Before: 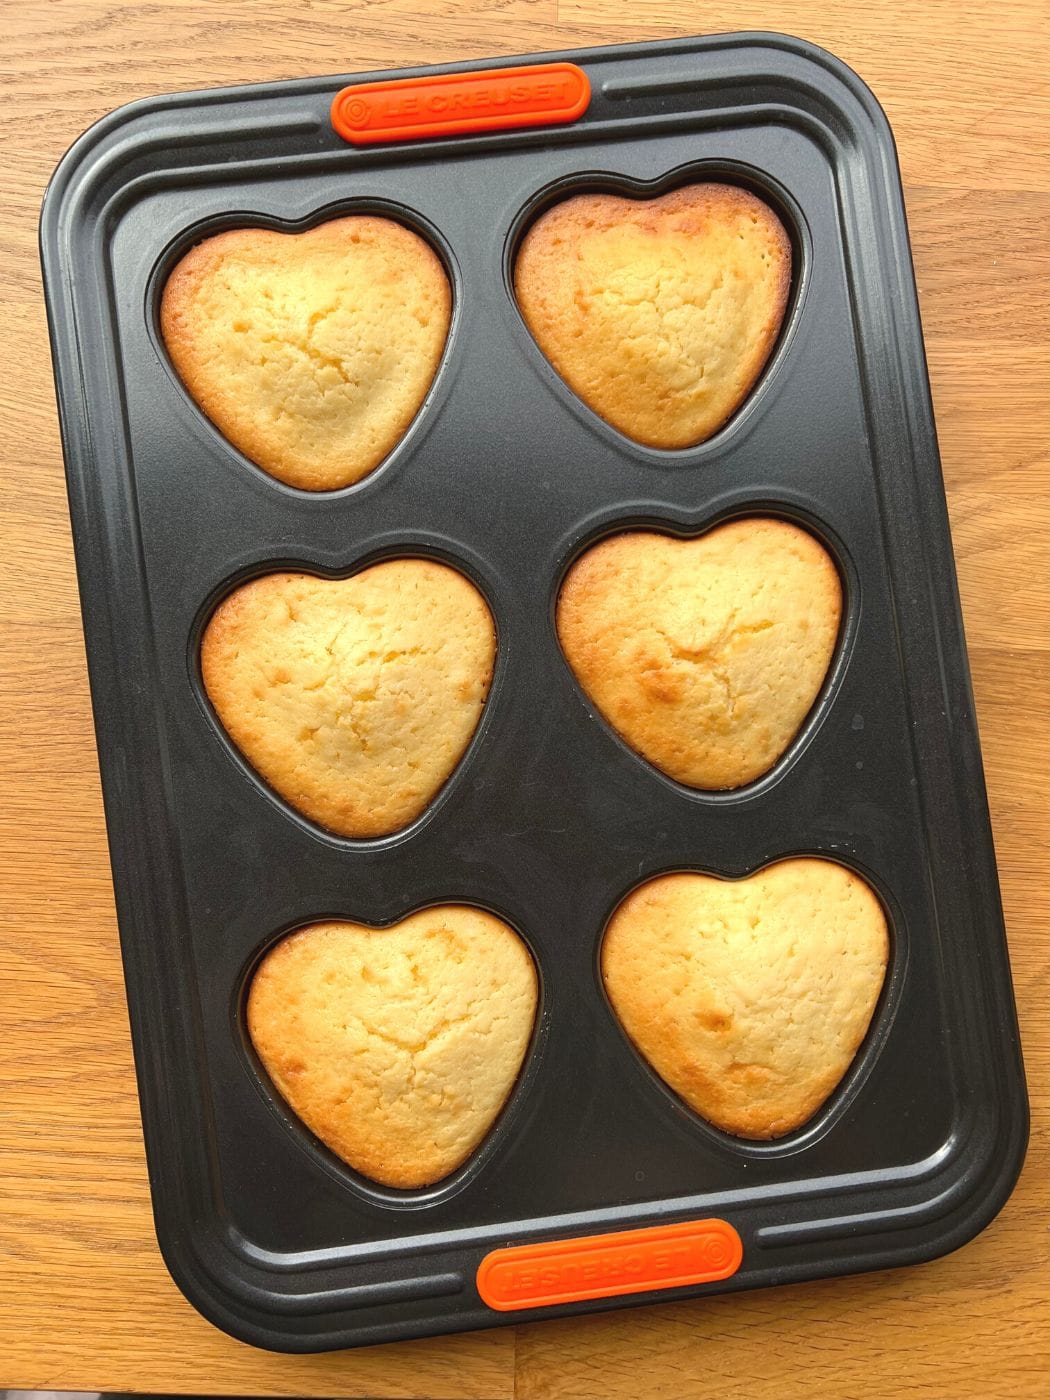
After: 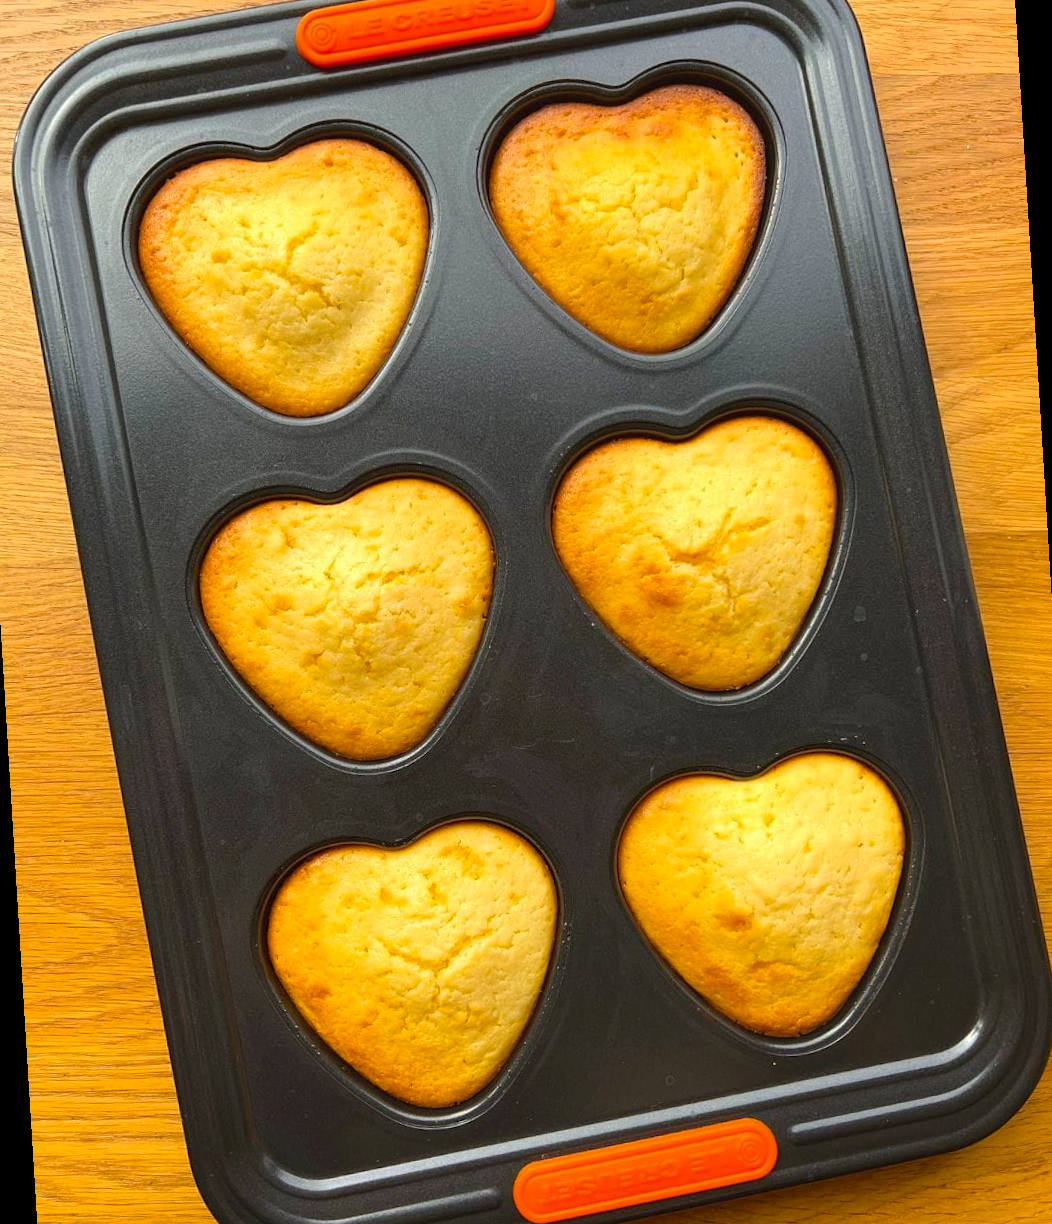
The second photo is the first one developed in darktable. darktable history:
rotate and perspective: rotation -3.52°, crop left 0.036, crop right 0.964, crop top 0.081, crop bottom 0.919
color balance rgb: perceptual saturation grading › global saturation 25%, global vibrance 20%
